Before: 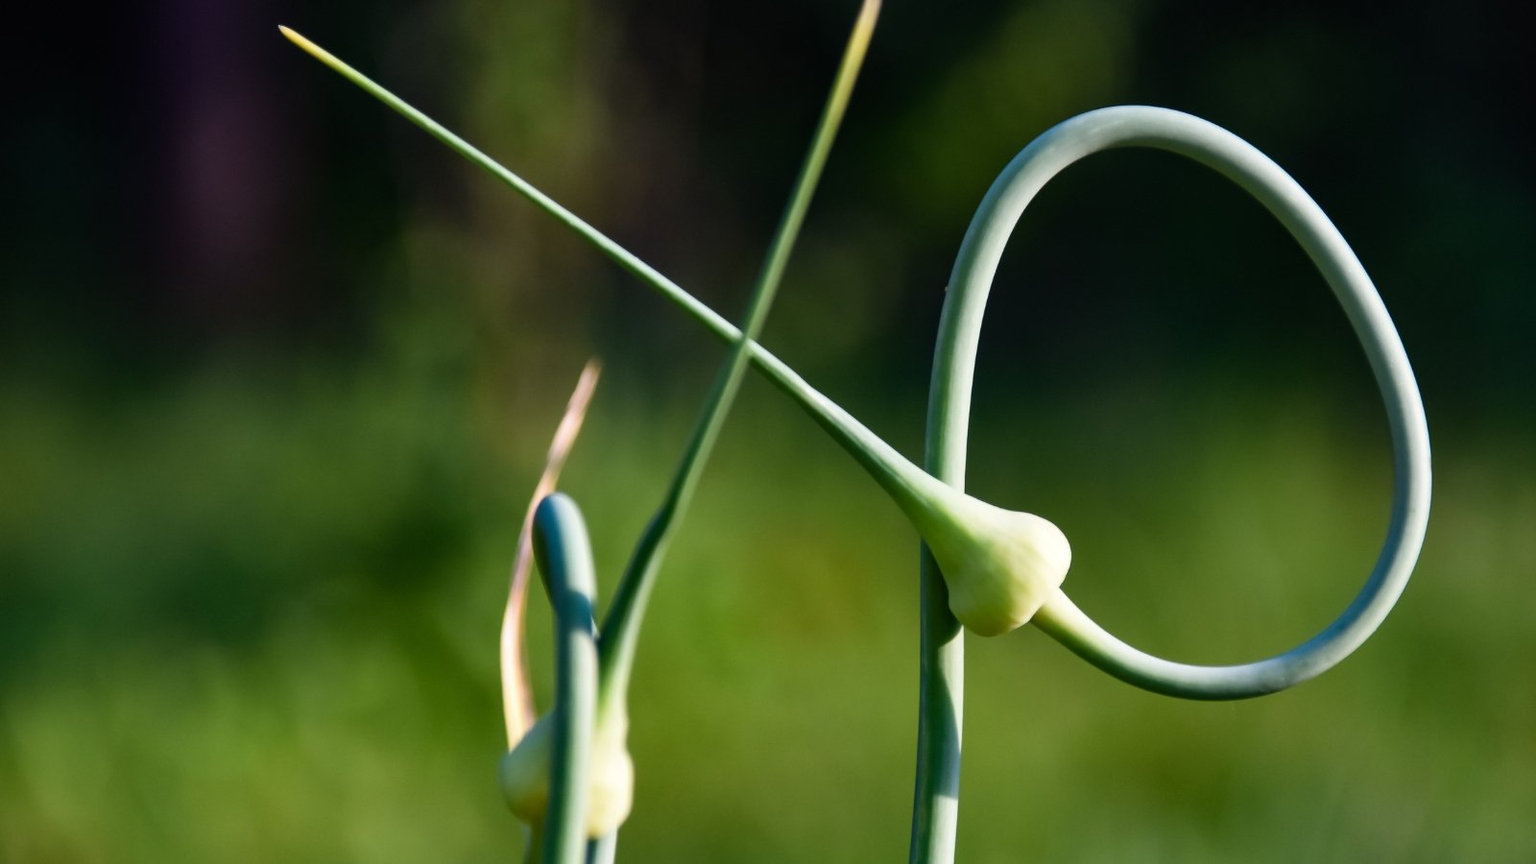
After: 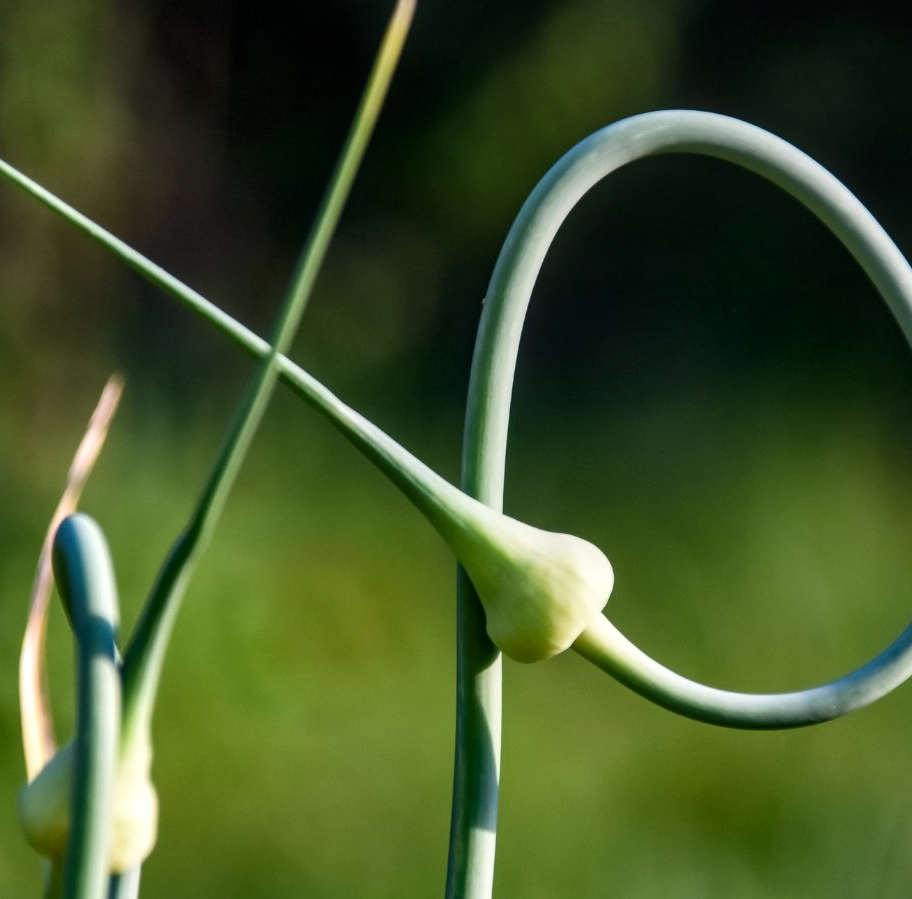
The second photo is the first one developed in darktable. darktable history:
crop: left 31.428%, top 0.019%, right 11.518%
local contrast: detail 130%
